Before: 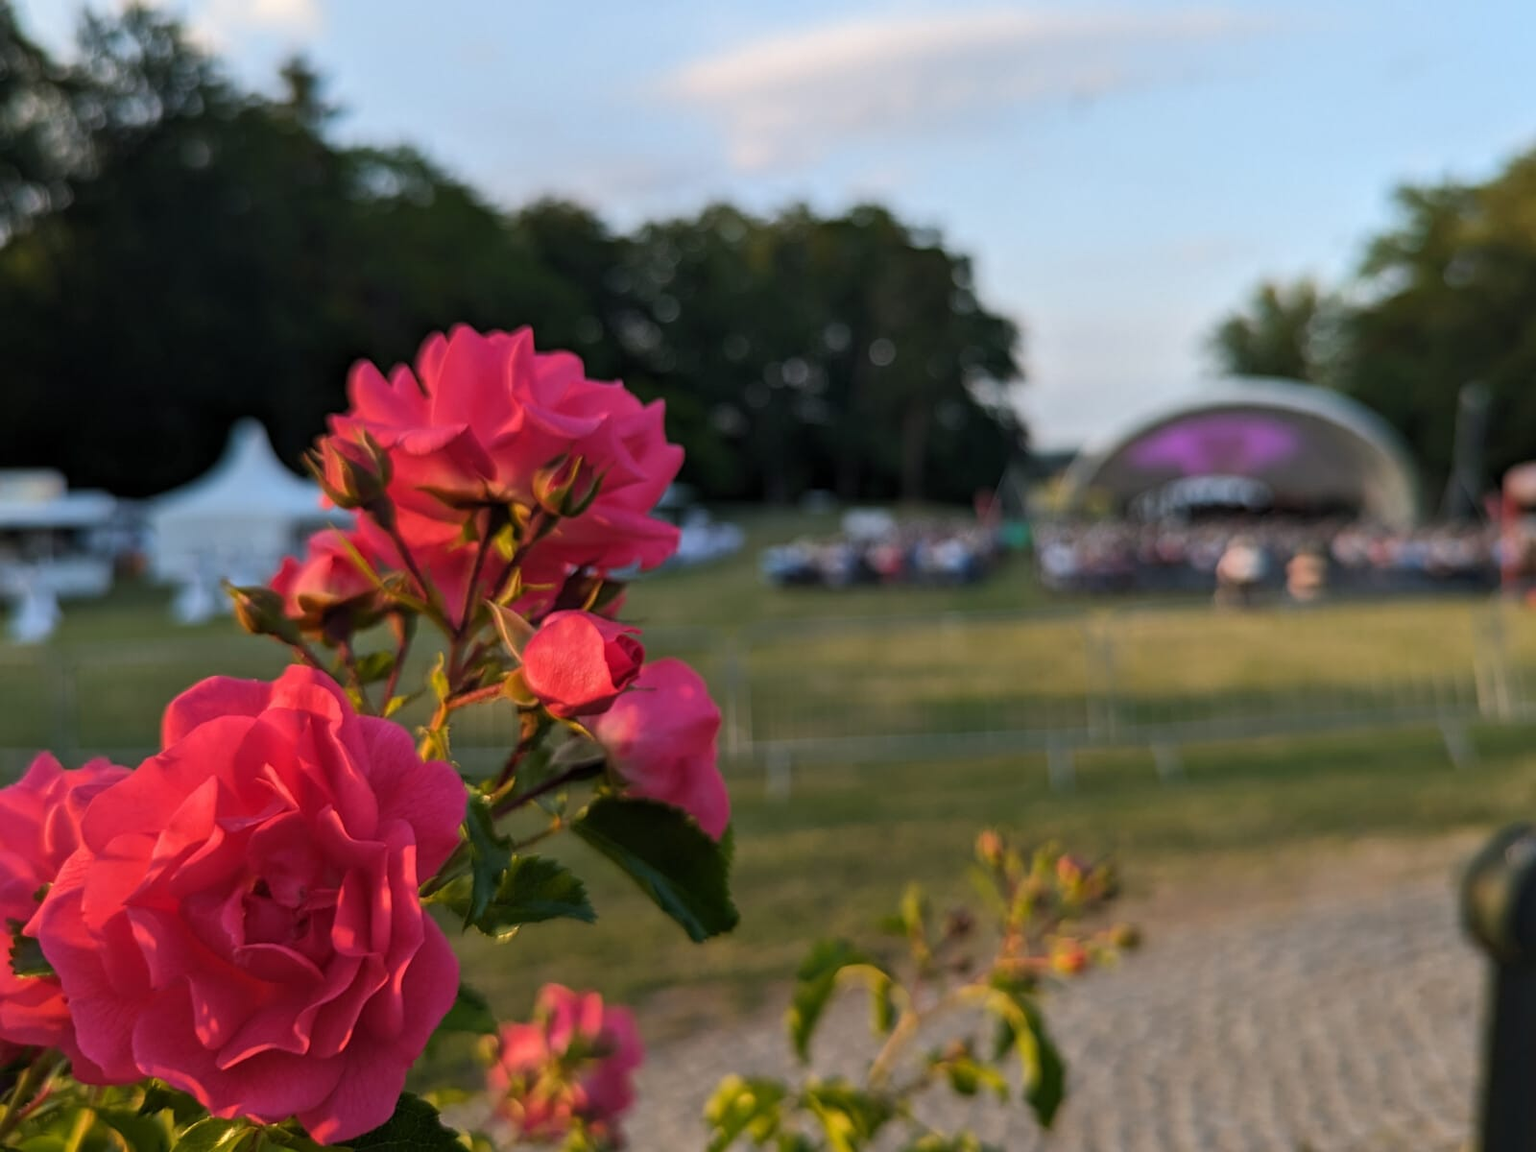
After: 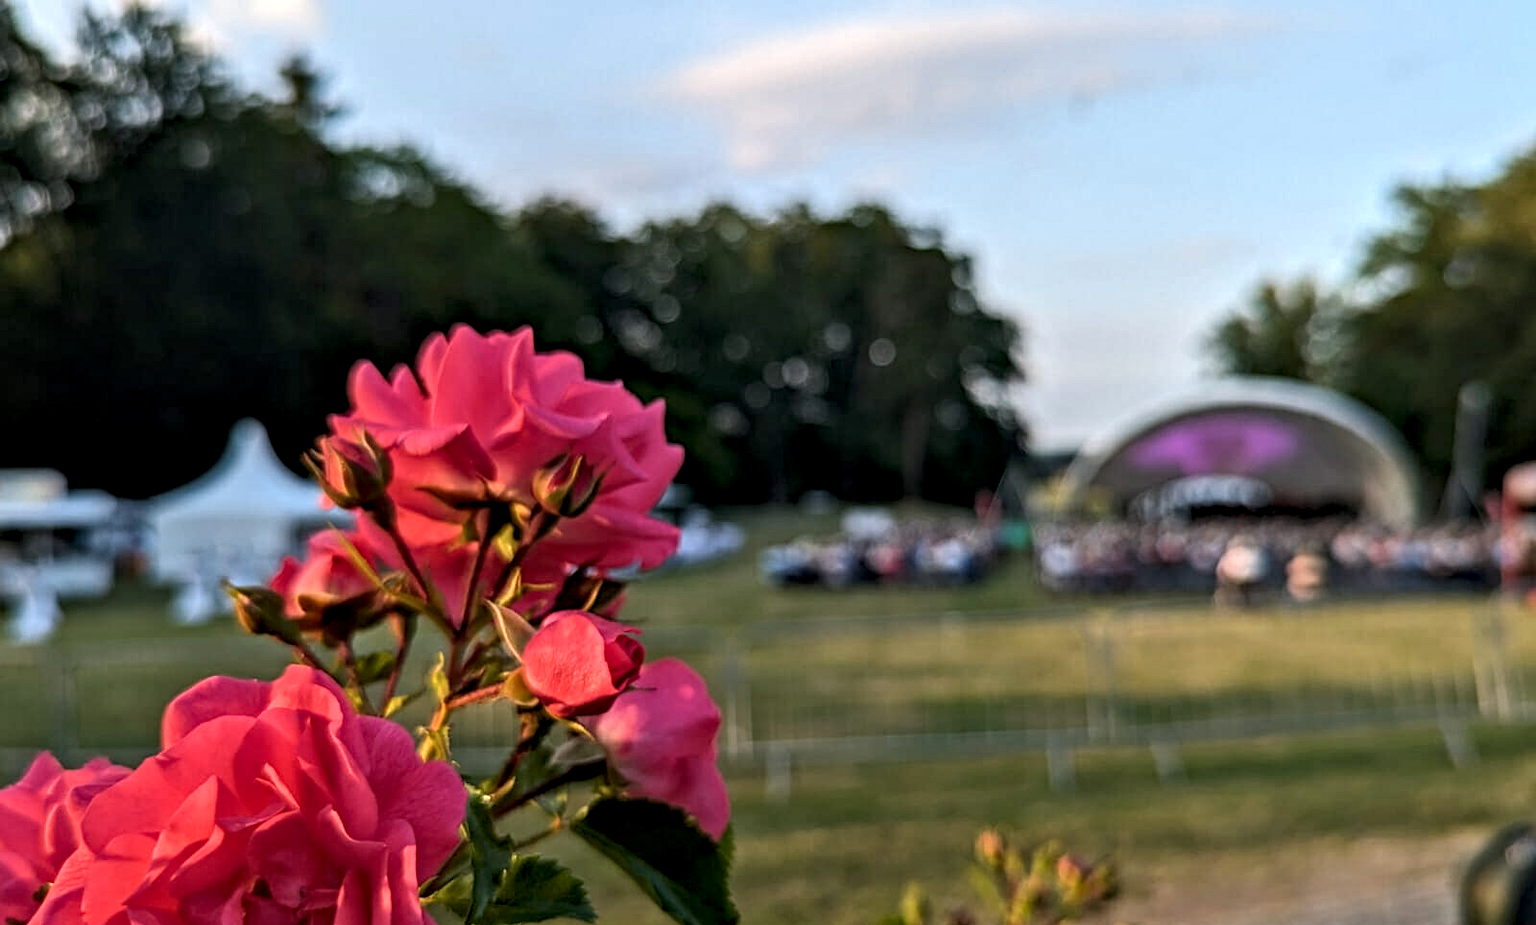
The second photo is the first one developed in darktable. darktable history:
contrast equalizer: octaves 7, y [[0.5, 0.542, 0.583, 0.625, 0.667, 0.708], [0.5 ×6], [0.5 ×6], [0 ×6], [0 ×6]]
exposure: black level correction 0.002, exposure 0.15 EV, compensate highlight preservation false
crop: bottom 19.644%
